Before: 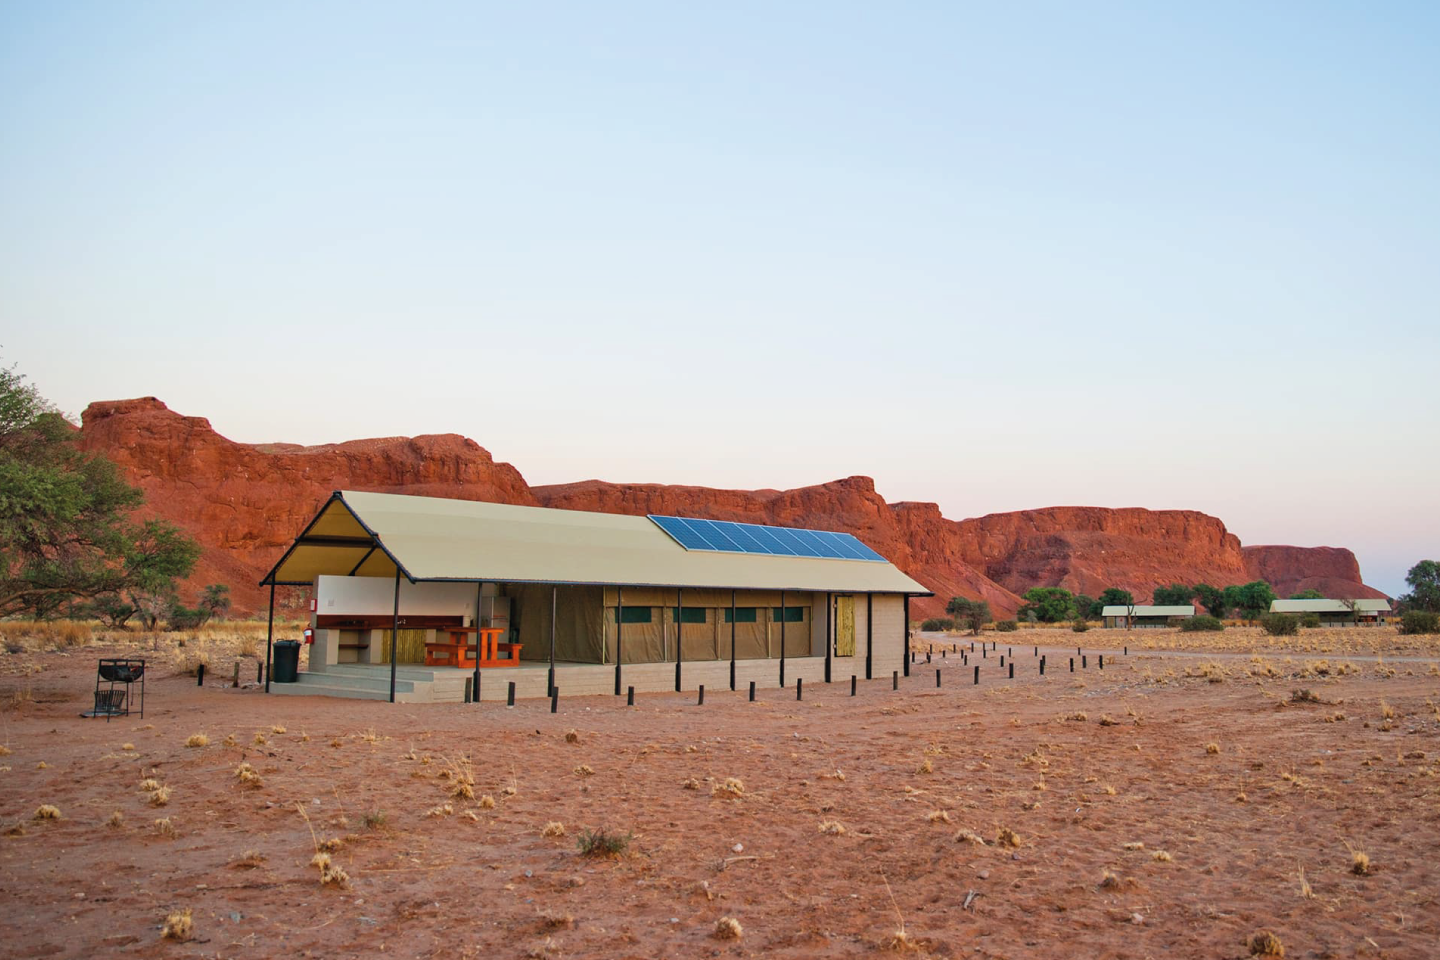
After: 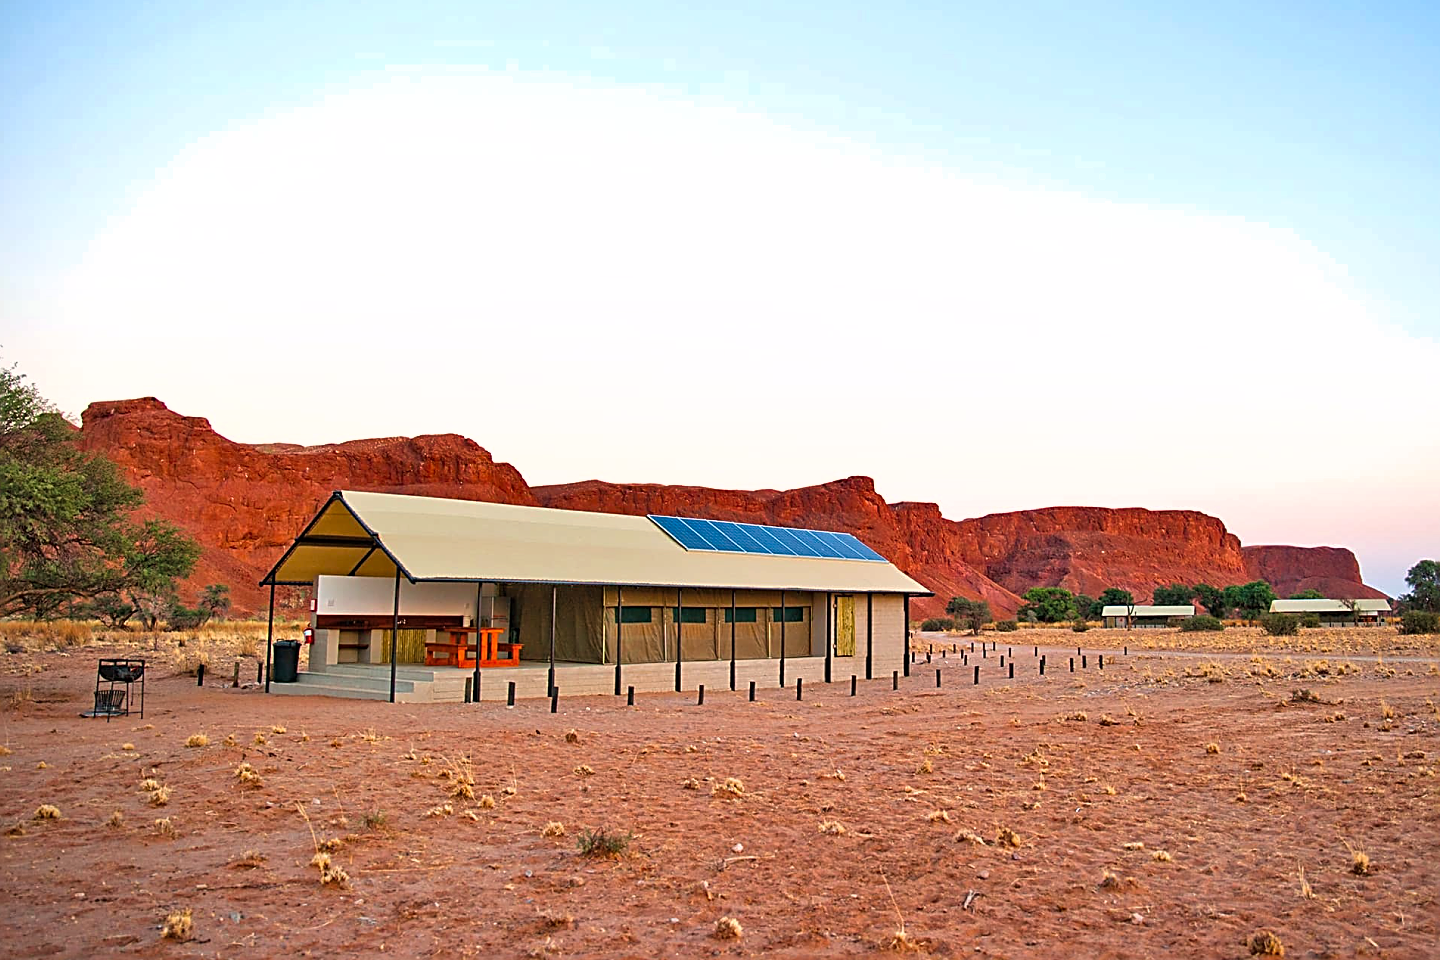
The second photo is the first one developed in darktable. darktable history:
sharpen: amount 1.002
shadows and highlights: low approximation 0.01, soften with gaussian
color correction: highlights a* 3.48, highlights b* 2.12, saturation 1.16
tone equalizer: -8 EV -0.377 EV, -7 EV -0.407 EV, -6 EV -0.305 EV, -5 EV -0.241 EV, -3 EV 0.234 EV, -2 EV 0.36 EV, -1 EV 0.403 EV, +0 EV 0.402 EV
